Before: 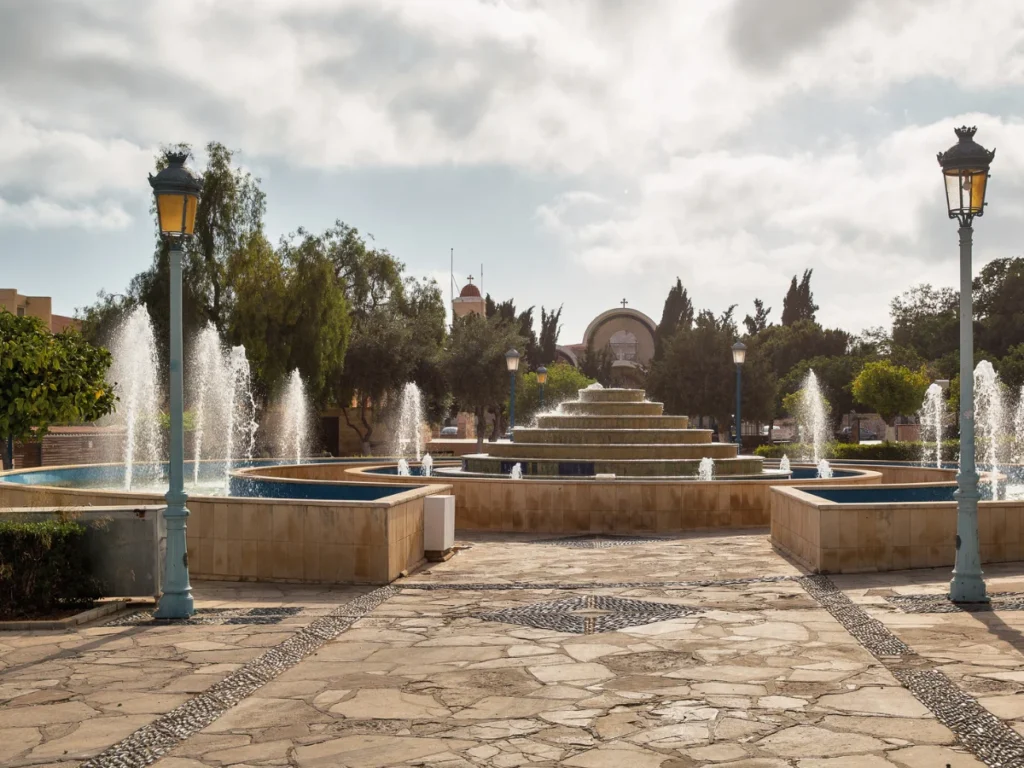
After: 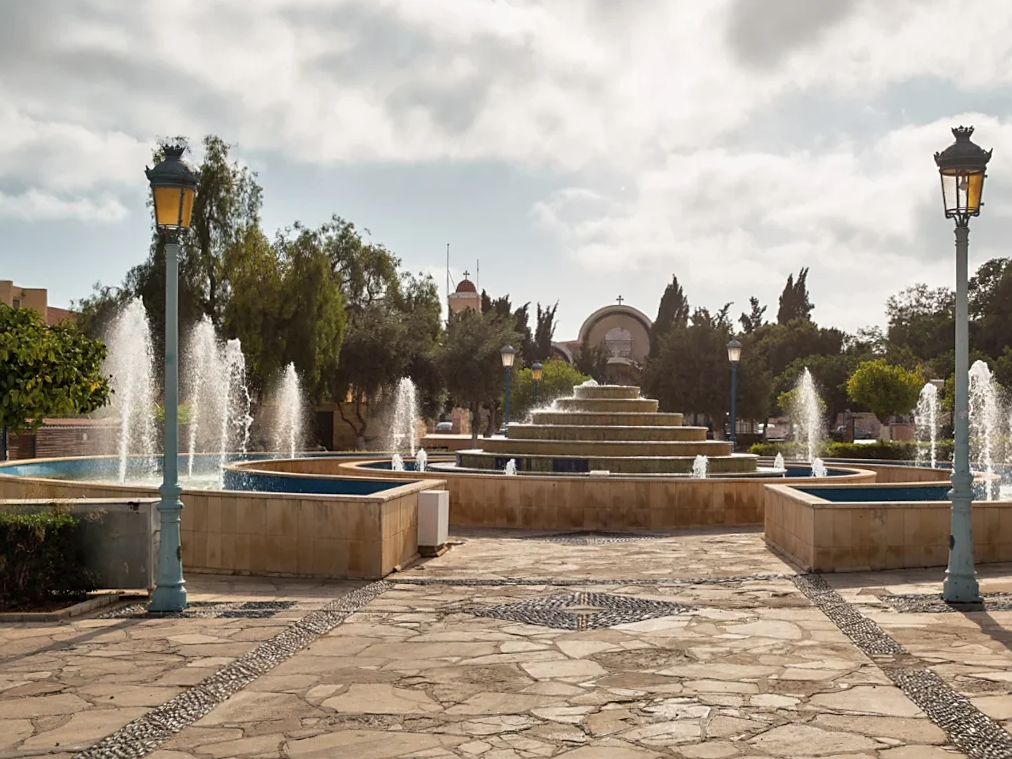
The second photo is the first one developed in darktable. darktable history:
sharpen: radius 1.864, amount 0.398, threshold 1.271
crop and rotate: angle -0.5°
